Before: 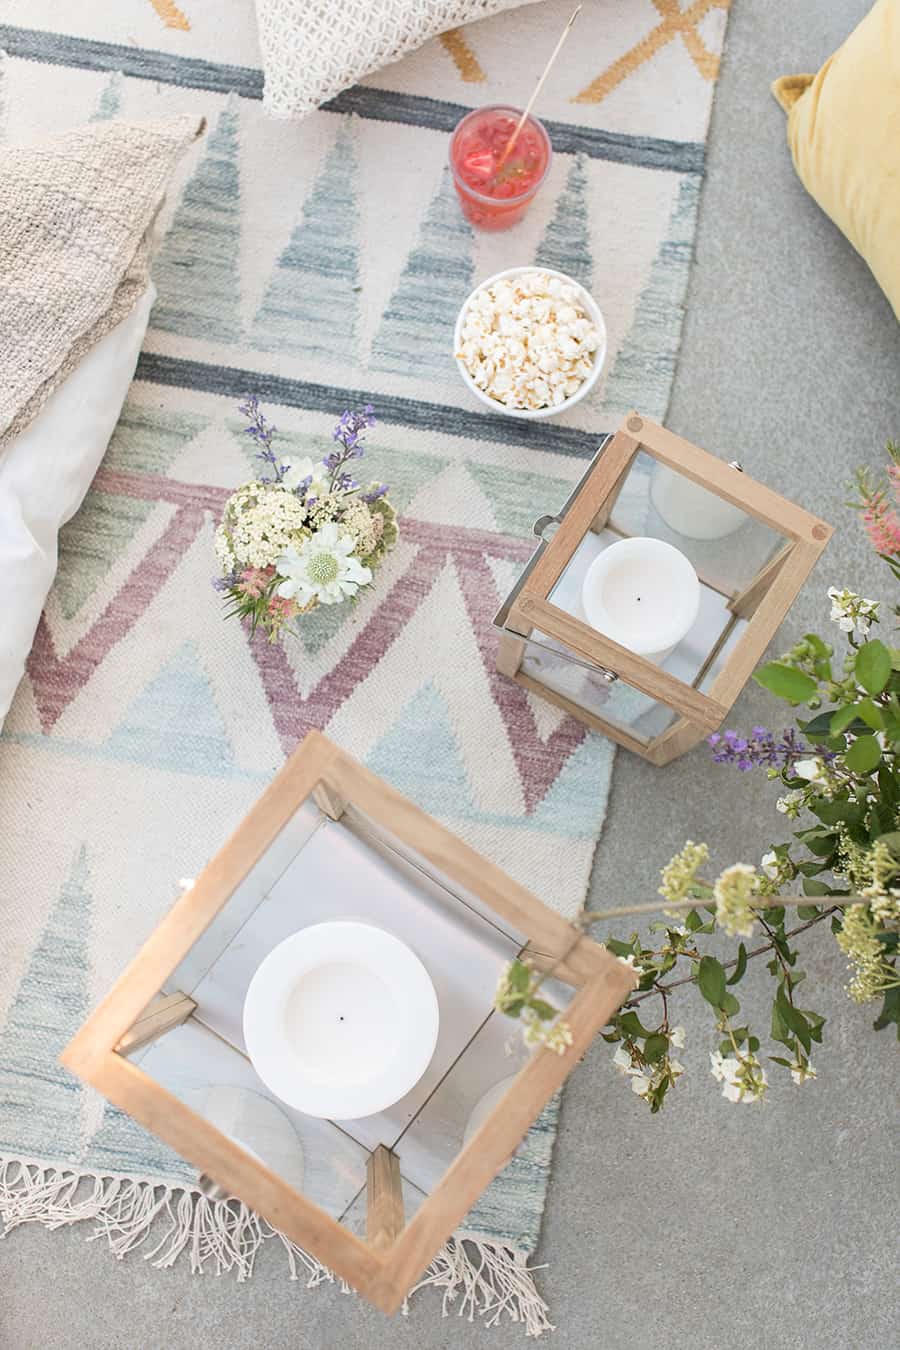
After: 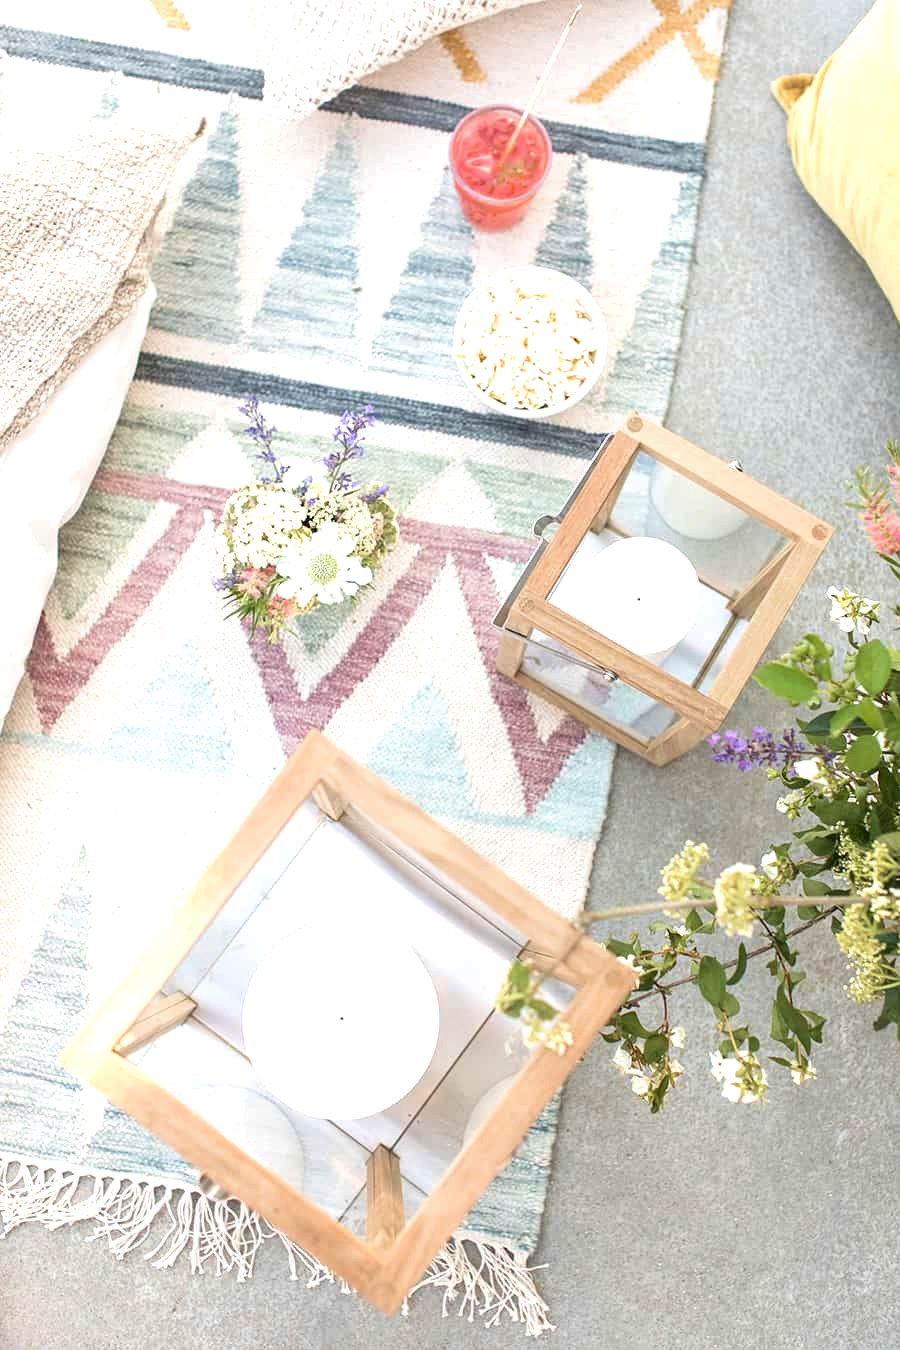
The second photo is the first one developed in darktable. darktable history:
velvia: on, module defaults
exposure: exposure 0.6 EV, compensate highlight preservation false
local contrast: highlights 107%, shadows 100%, detail 119%, midtone range 0.2
